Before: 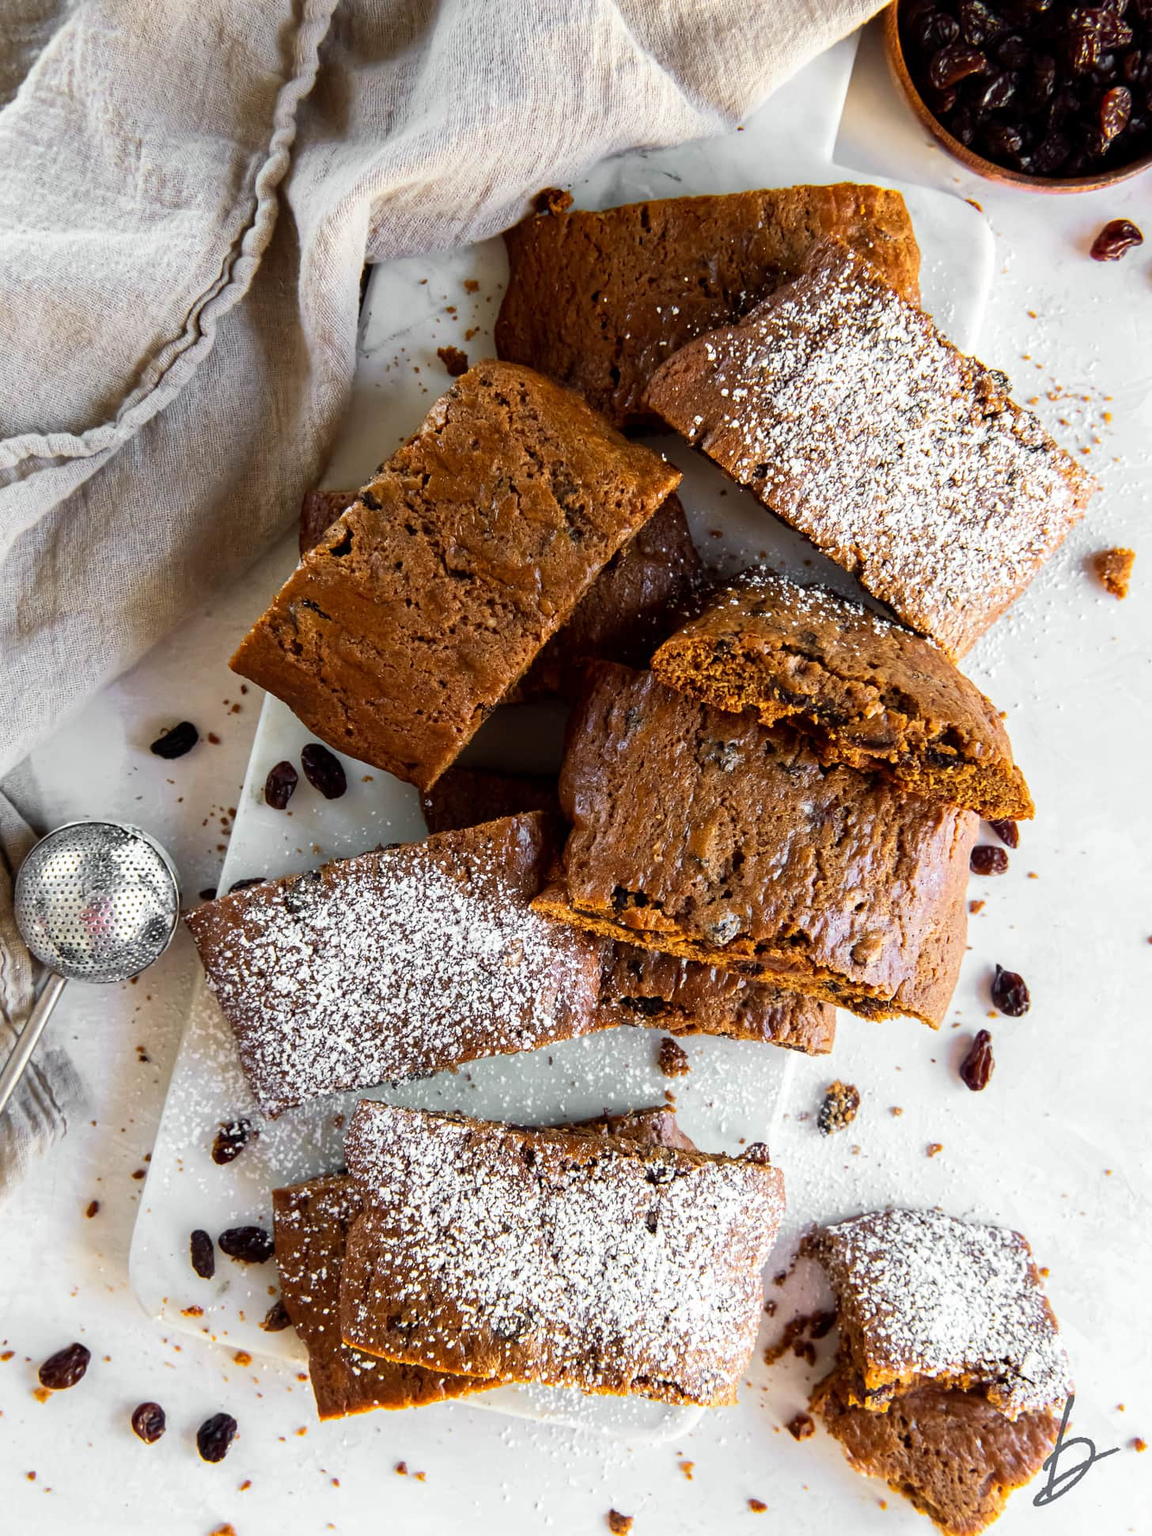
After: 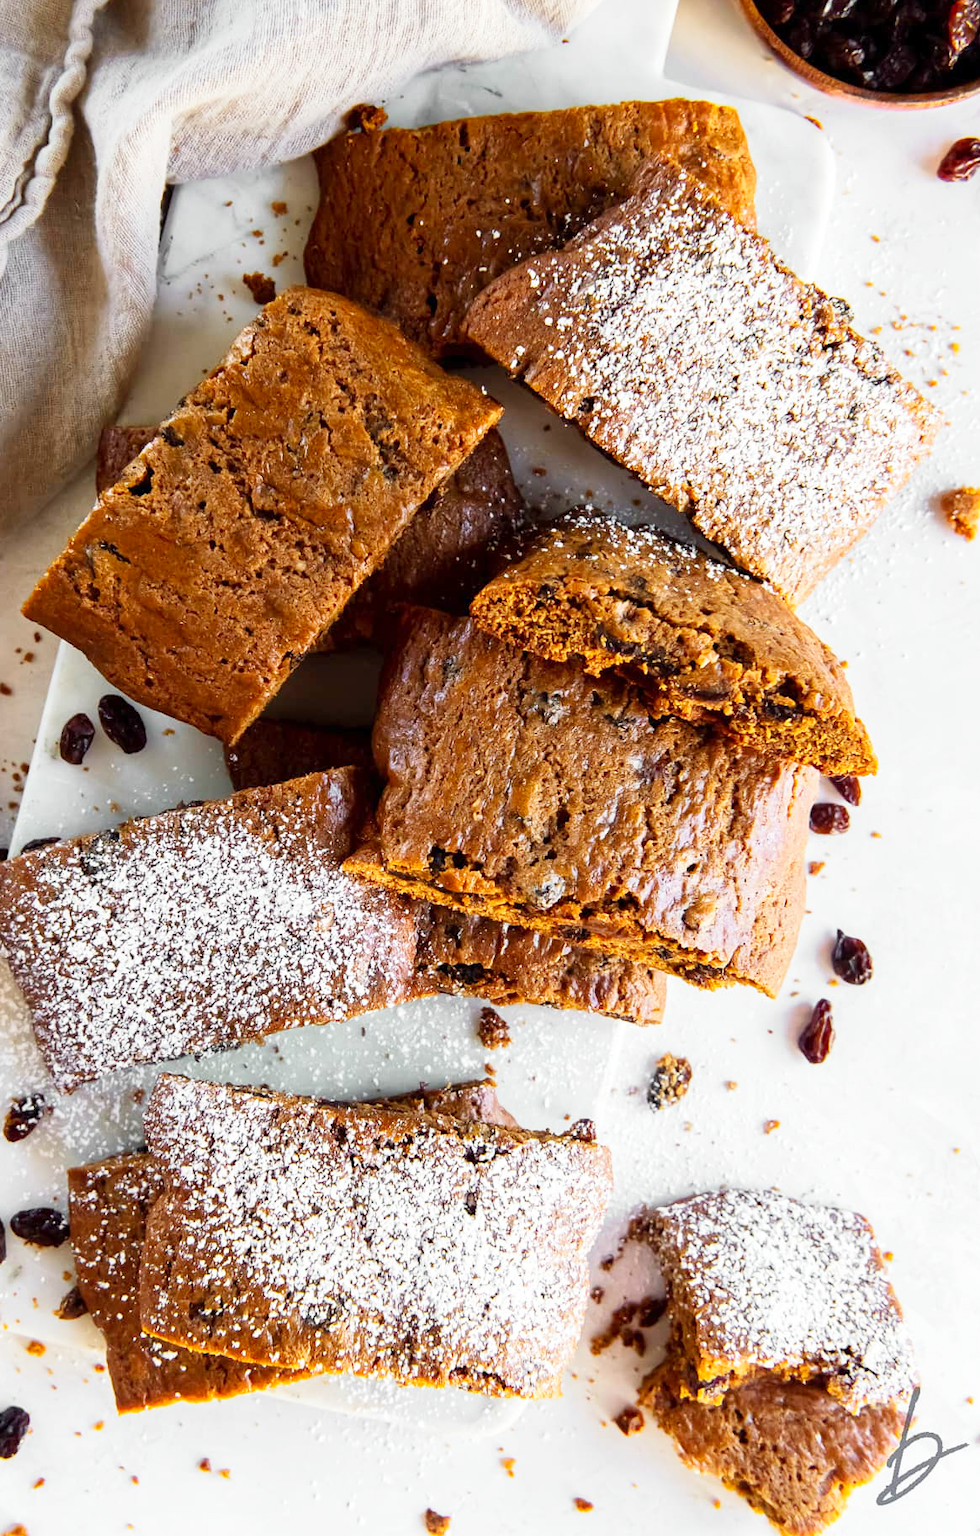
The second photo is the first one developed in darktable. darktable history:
crop and rotate: left 18.173%, top 5.92%, right 1.742%
base curve: curves: ch0 [(0, 0) (0.204, 0.334) (0.55, 0.733) (1, 1)], preserve colors none
contrast brightness saturation: saturation 0.095
